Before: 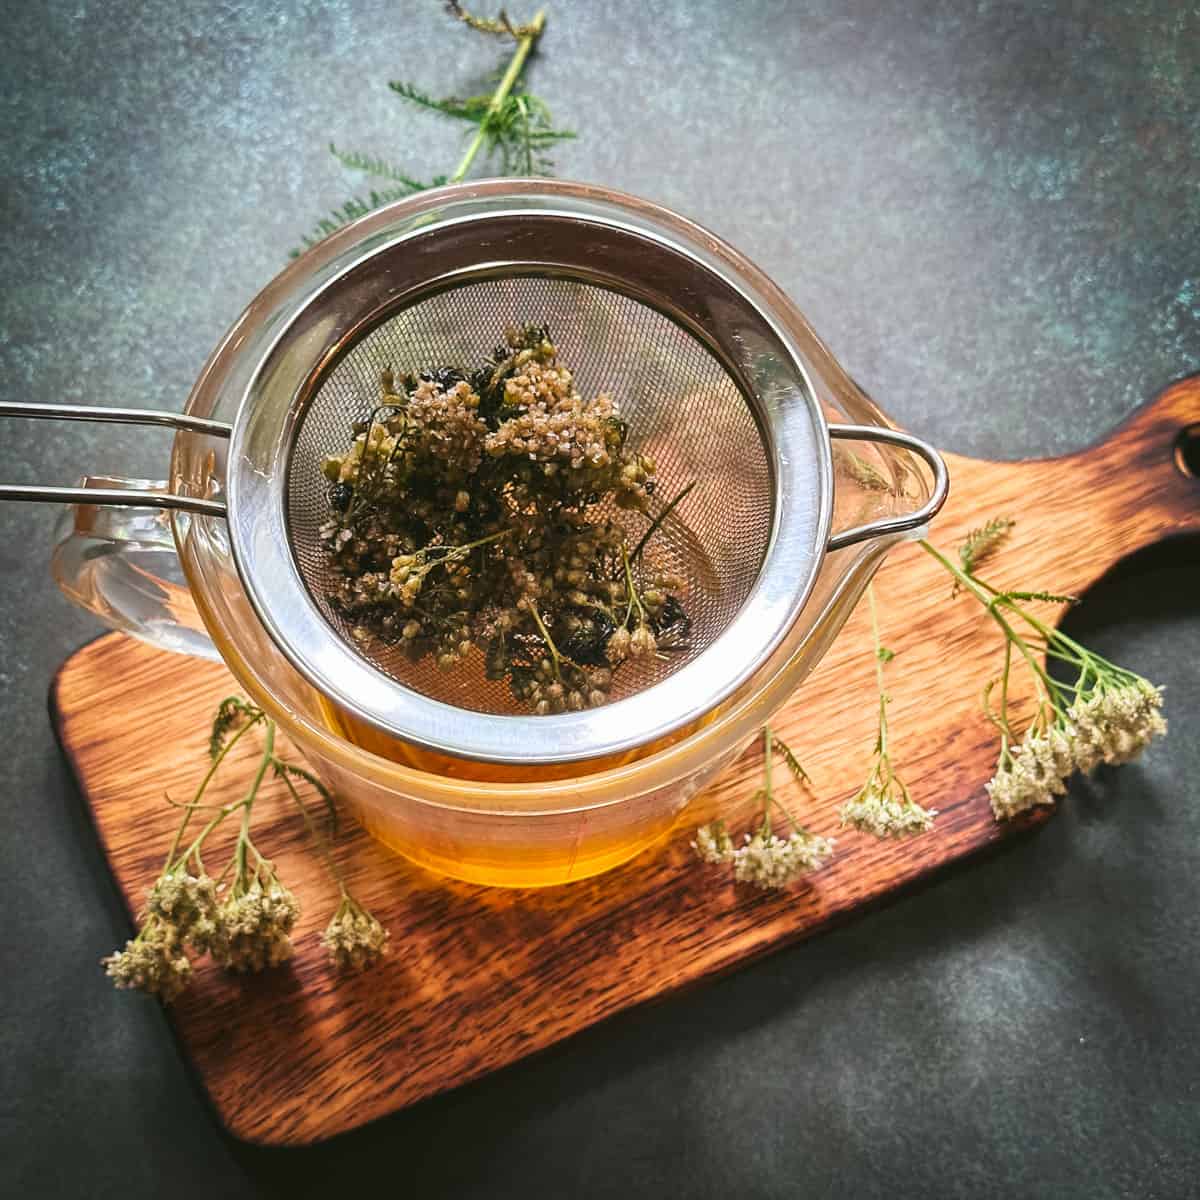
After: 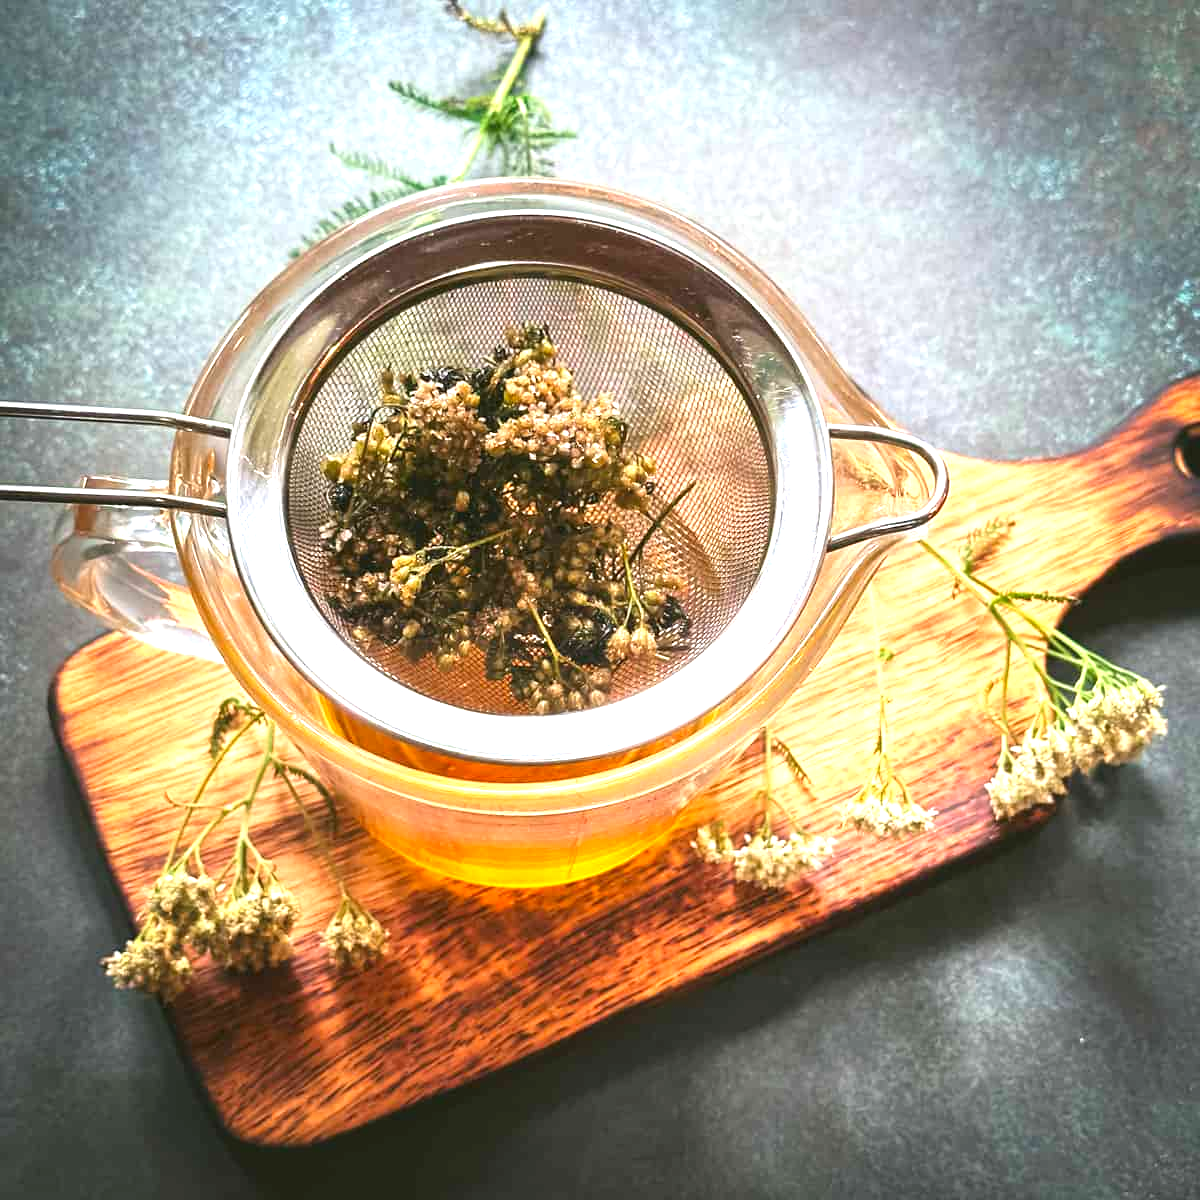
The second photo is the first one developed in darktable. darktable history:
contrast brightness saturation: contrast 0.042, saturation 0.066
exposure: black level correction 0, exposure 1 EV, compensate highlight preservation false
